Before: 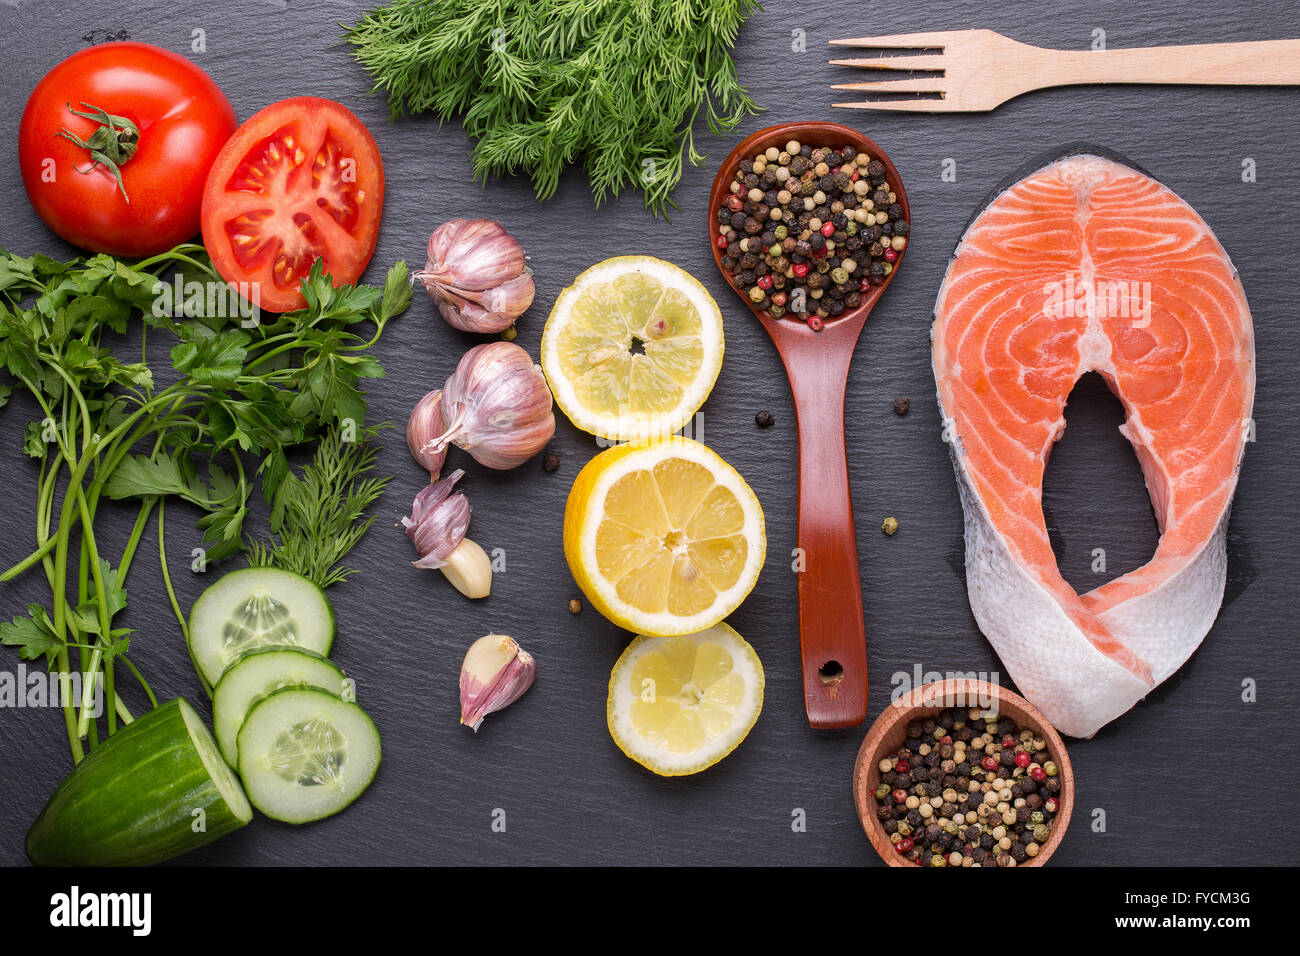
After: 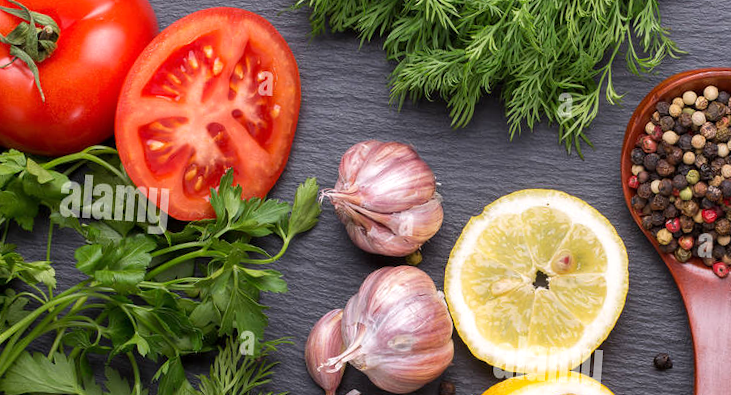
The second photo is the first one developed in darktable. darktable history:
rotate and perspective: rotation 4.1°, automatic cropping off
exposure: exposure 0.078 EV, compensate highlight preservation false
crop: left 10.121%, top 10.631%, right 36.218%, bottom 51.526%
